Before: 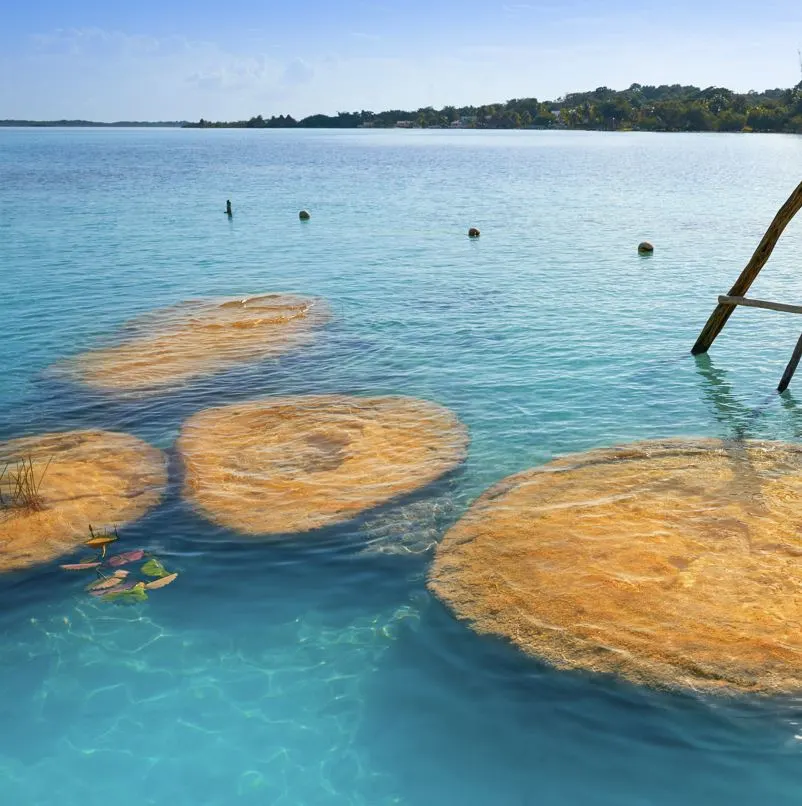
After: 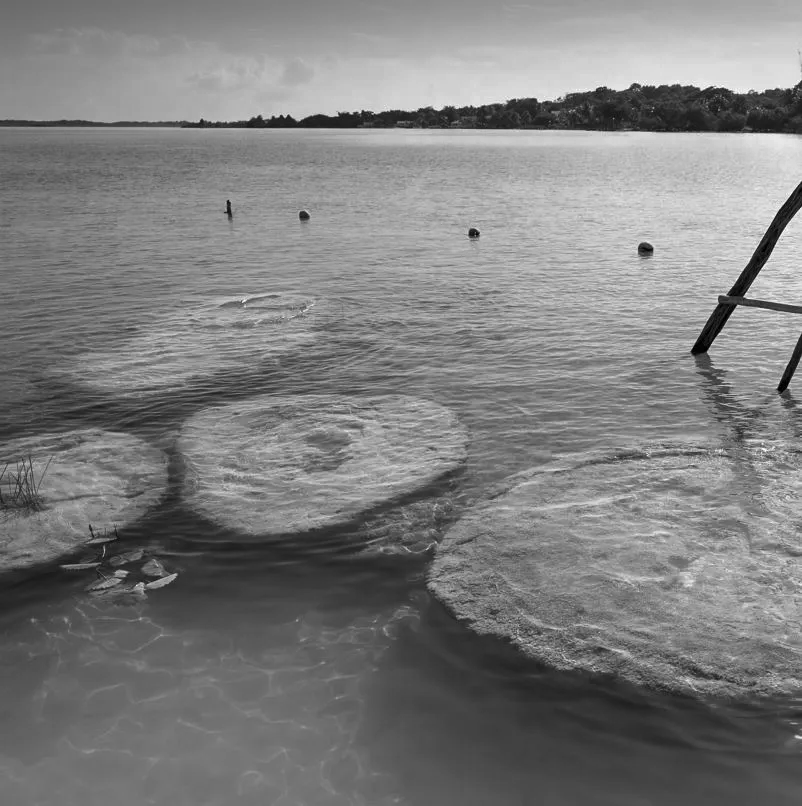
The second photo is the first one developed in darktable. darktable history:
color zones: curves: ch0 [(0.002, 0.593) (0.143, 0.417) (0.285, 0.541) (0.455, 0.289) (0.608, 0.327) (0.727, 0.283) (0.869, 0.571) (1, 0.603)]; ch1 [(0, 0) (0.143, 0) (0.286, 0) (0.429, 0) (0.571, 0) (0.714, 0) (0.857, 0)]
levels: levels [0.029, 0.545, 0.971]
